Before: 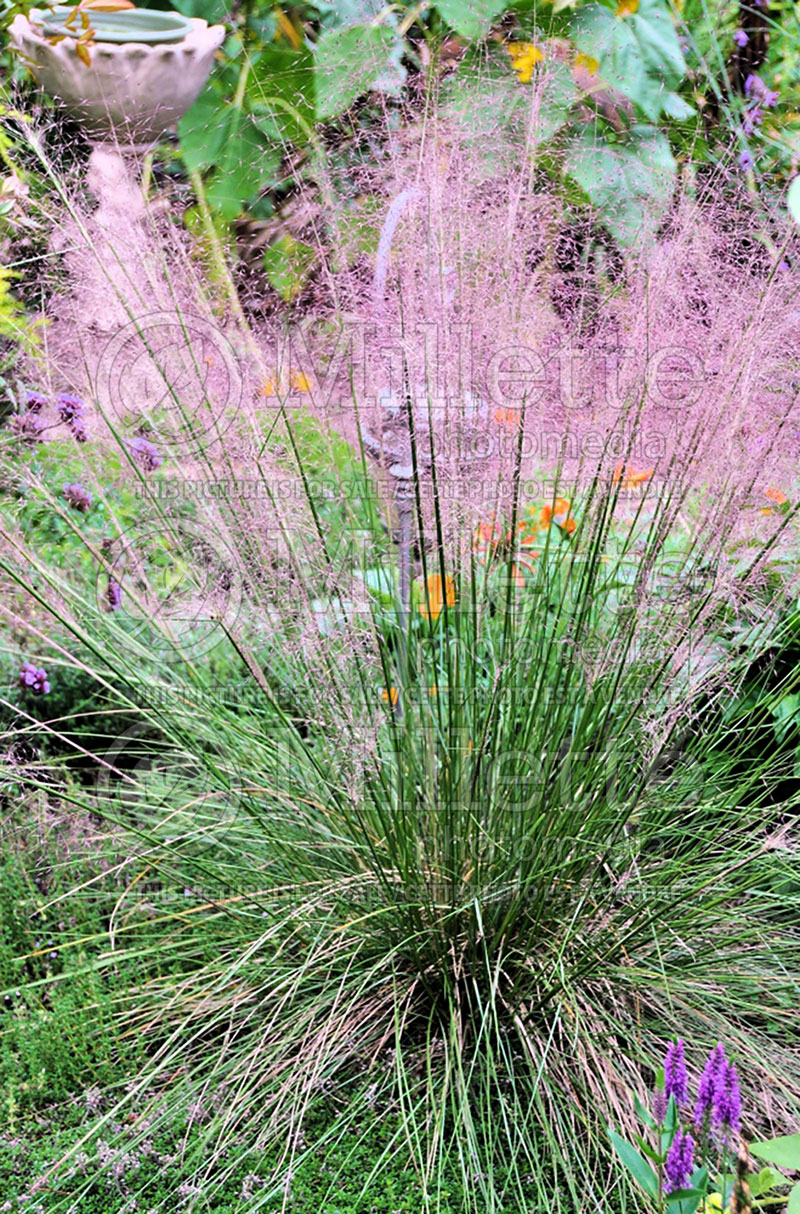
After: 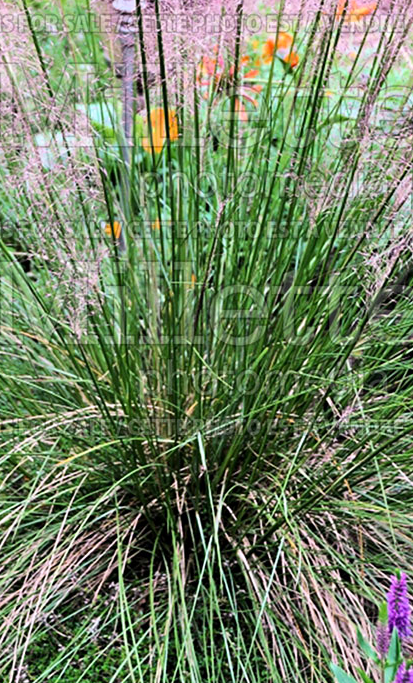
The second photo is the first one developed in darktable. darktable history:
contrast brightness saturation: contrast 0.103, brightness 0.016, saturation 0.02
crop: left 34.665%, top 38.466%, right 13.707%, bottom 5.236%
local contrast: mode bilateral grid, contrast 9, coarseness 24, detail 115%, midtone range 0.2
